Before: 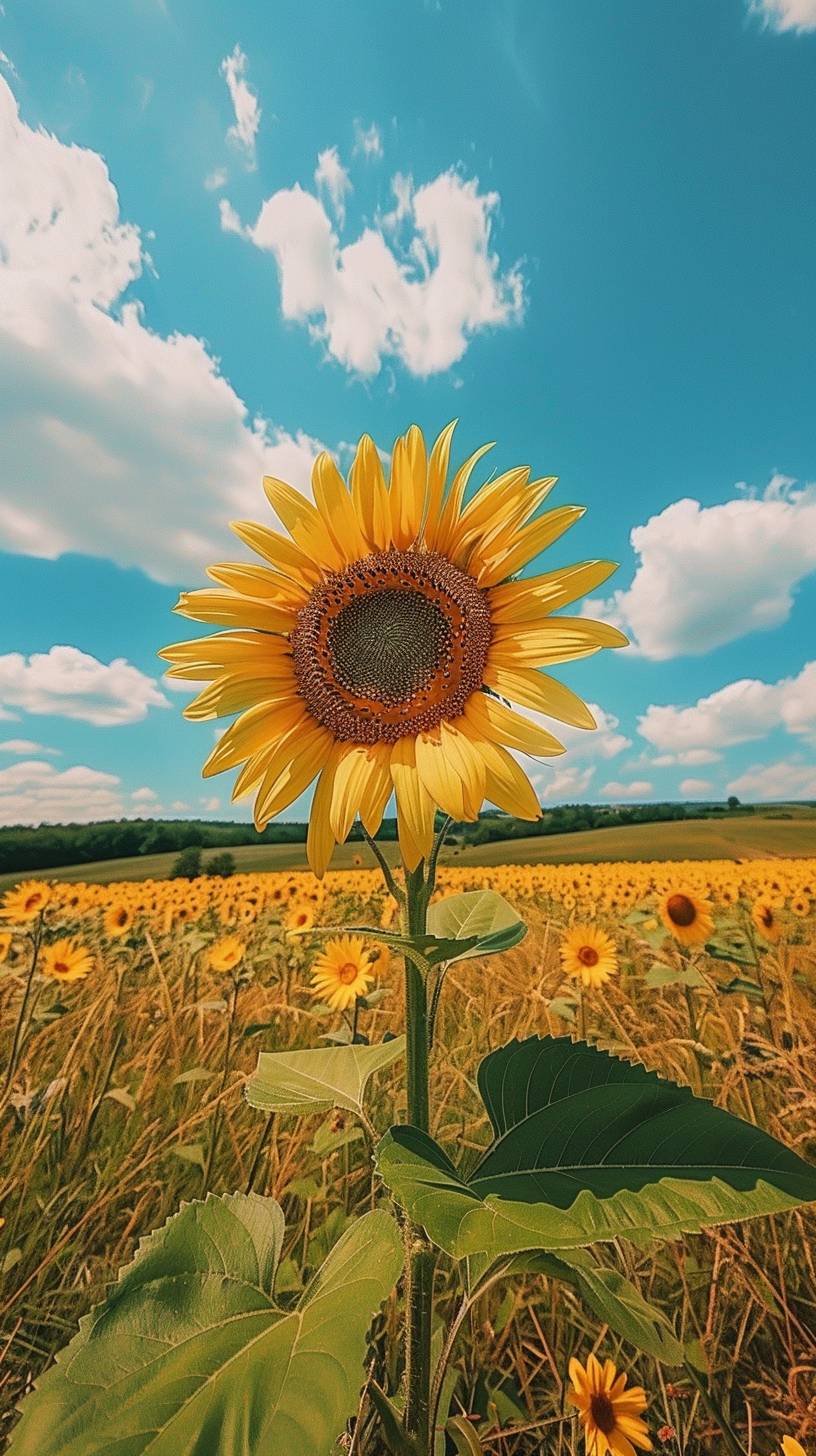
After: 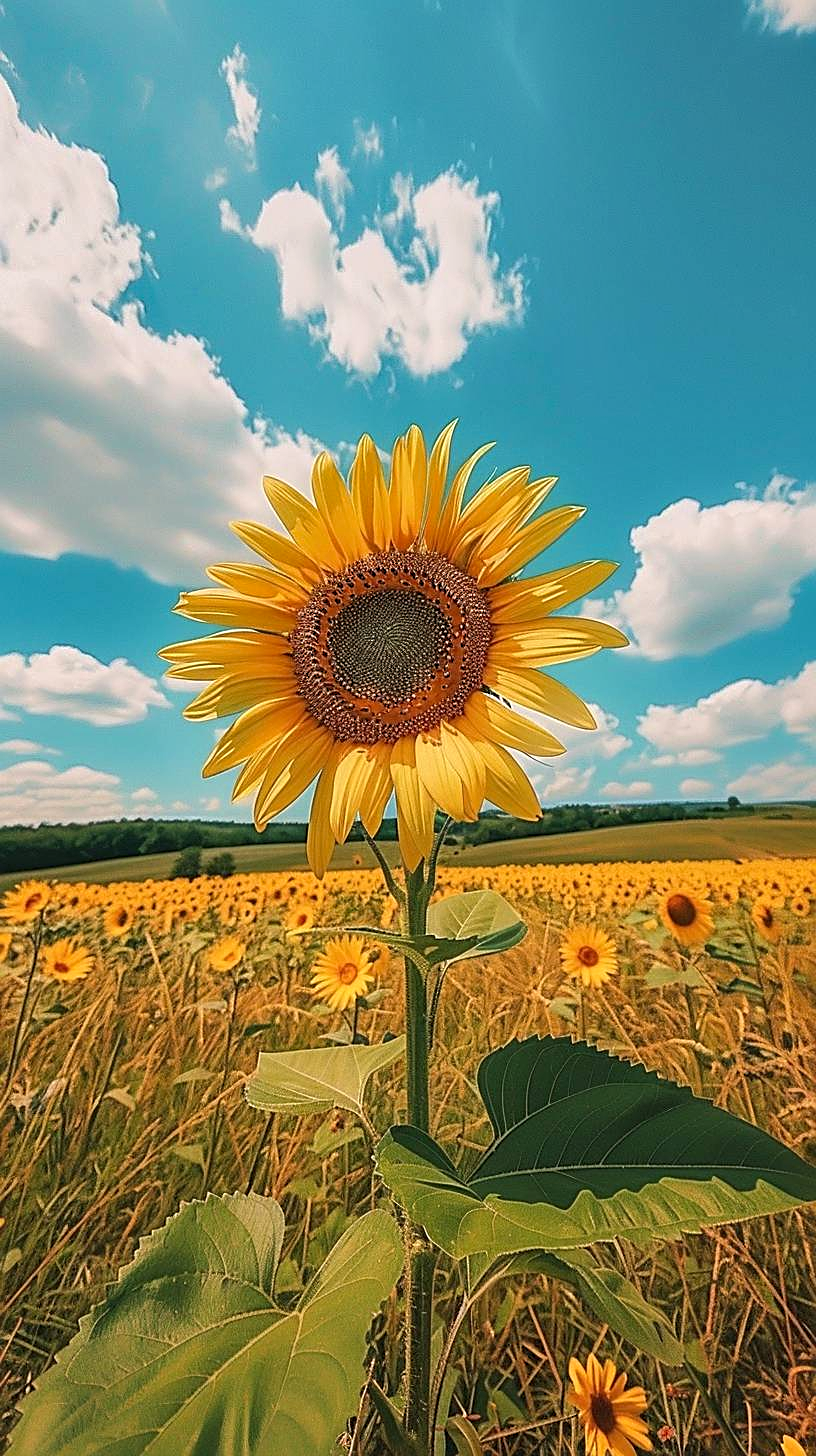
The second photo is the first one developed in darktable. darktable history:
sharpen: on, module defaults
shadows and highlights: shadows 32.48, highlights -46.54, compress 49.72%, soften with gaussian
levels: levels [0, 0.476, 0.951]
